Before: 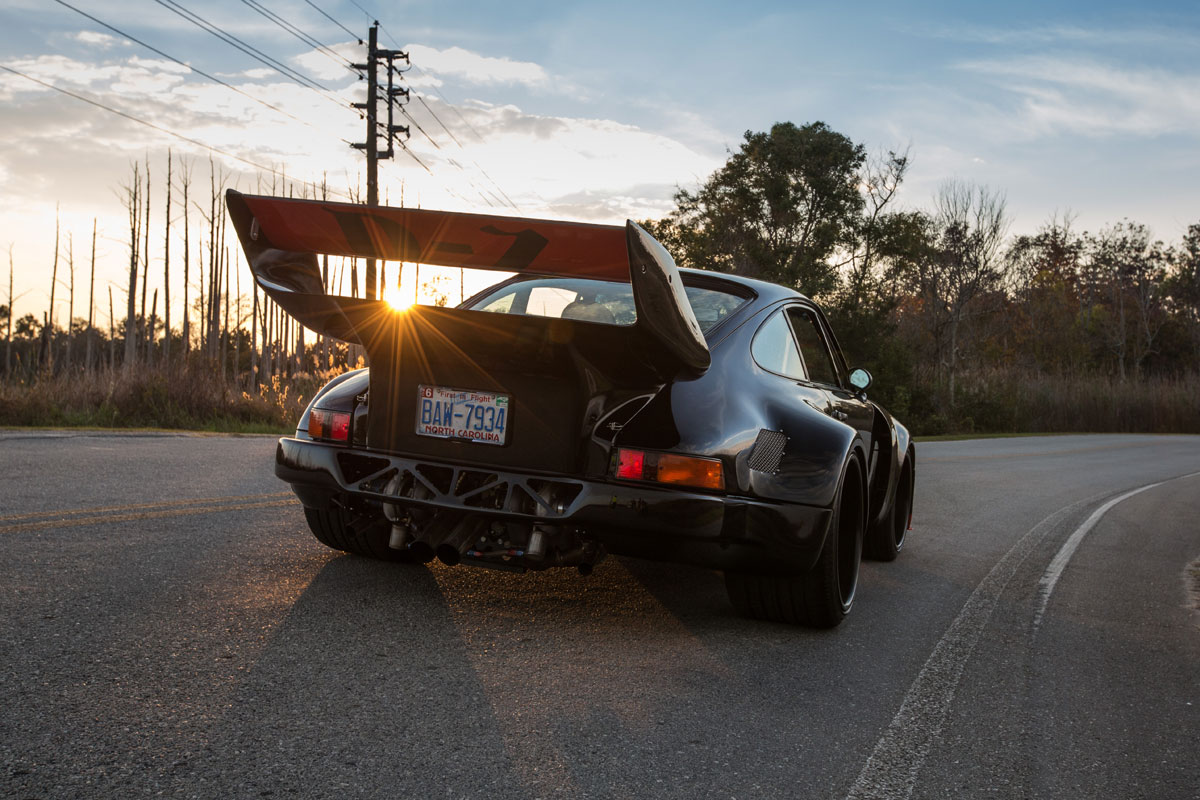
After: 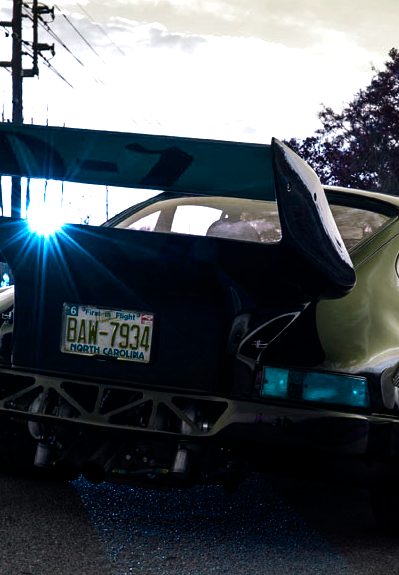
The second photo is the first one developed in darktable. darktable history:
crop and rotate: left 29.666%, top 10.259%, right 37.061%, bottom 17.835%
color balance rgb: white fulcrum 0.982 EV, perceptual saturation grading › global saturation 20%, perceptual saturation grading › highlights -50.561%, perceptual saturation grading › shadows 30.652%, hue shift -149.52°, contrast 34.543%, saturation formula JzAzBz (2021)
